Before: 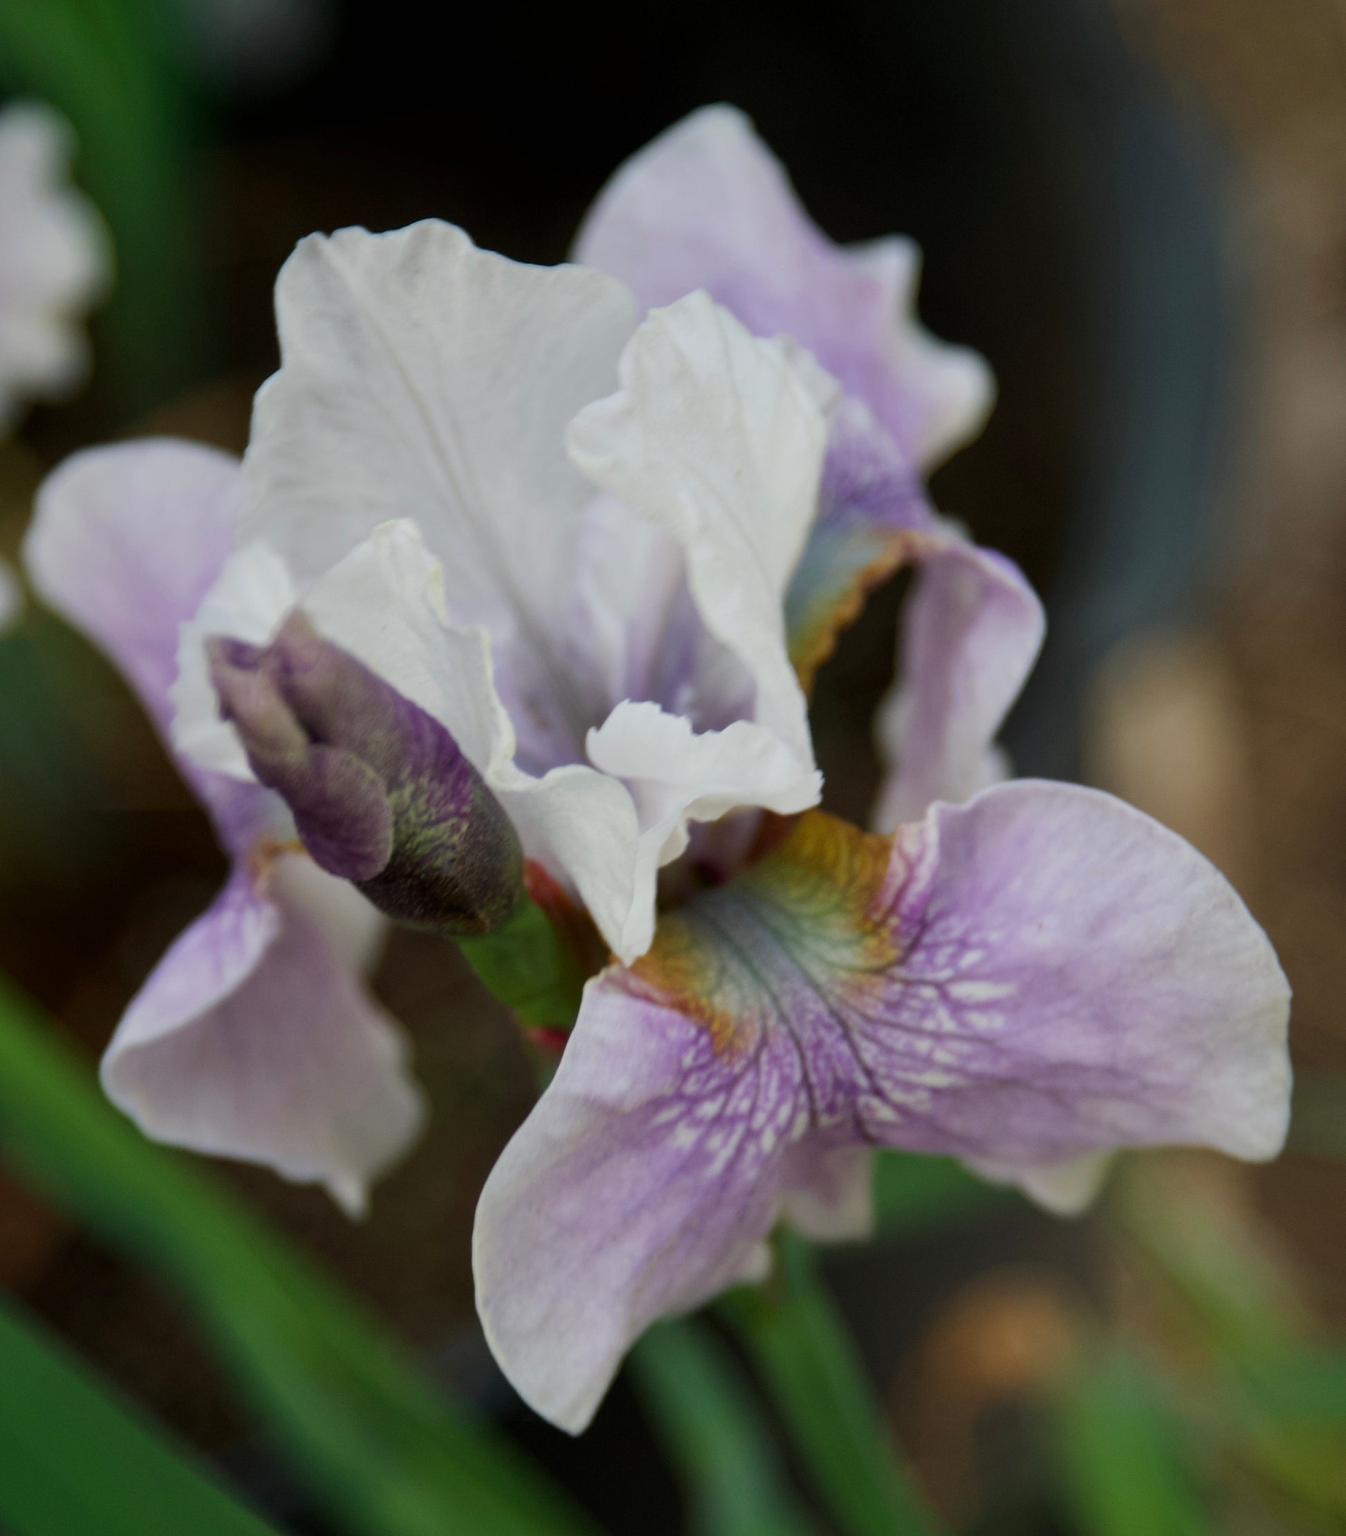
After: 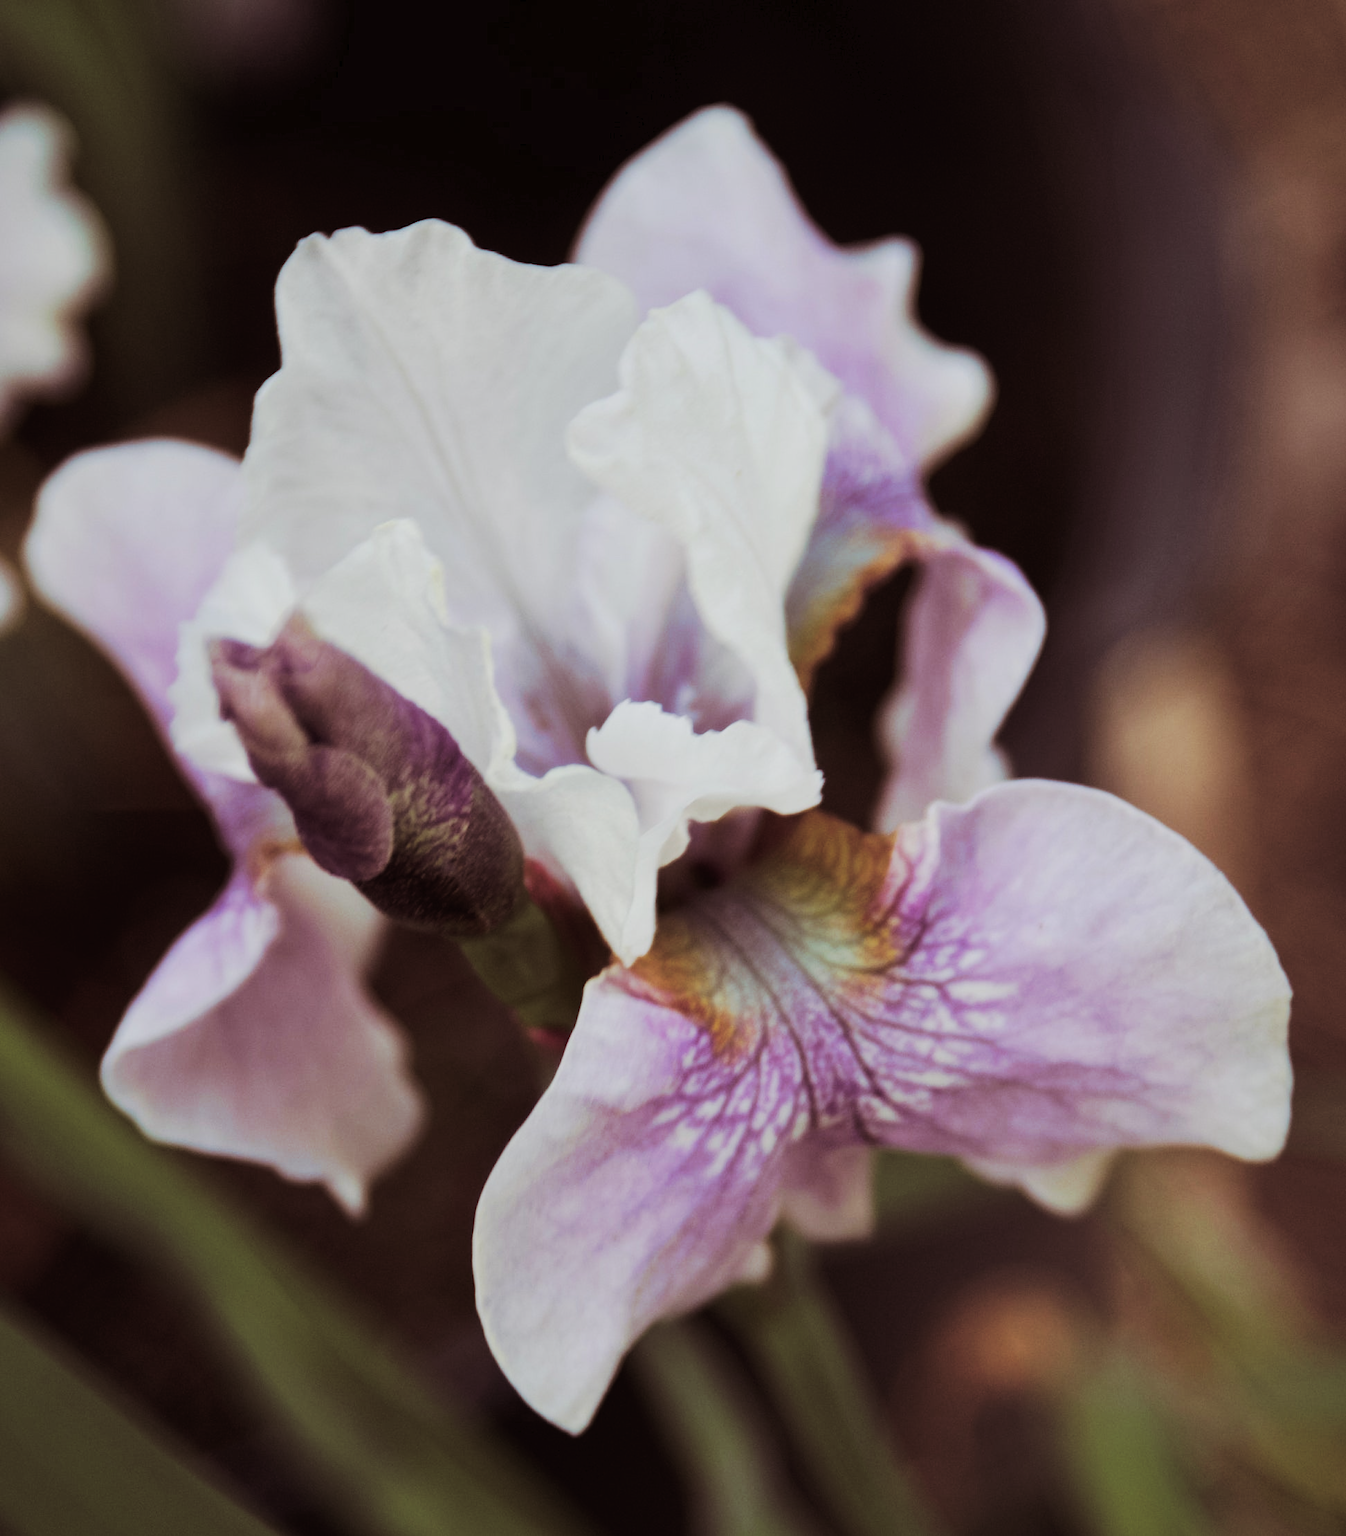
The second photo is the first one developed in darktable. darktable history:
split-toning: shadows › saturation 0.41, highlights › saturation 0, compress 33.55%
tone curve: curves: ch0 [(0, 0) (0.003, 0.019) (0.011, 0.022) (0.025, 0.029) (0.044, 0.041) (0.069, 0.06) (0.1, 0.09) (0.136, 0.123) (0.177, 0.163) (0.224, 0.206) (0.277, 0.268) (0.335, 0.35) (0.399, 0.436) (0.468, 0.526) (0.543, 0.624) (0.623, 0.713) (0.709, 0.779) (0.801, 0.845) (0.898, 0.912) (1, 1)], preserve colors none
